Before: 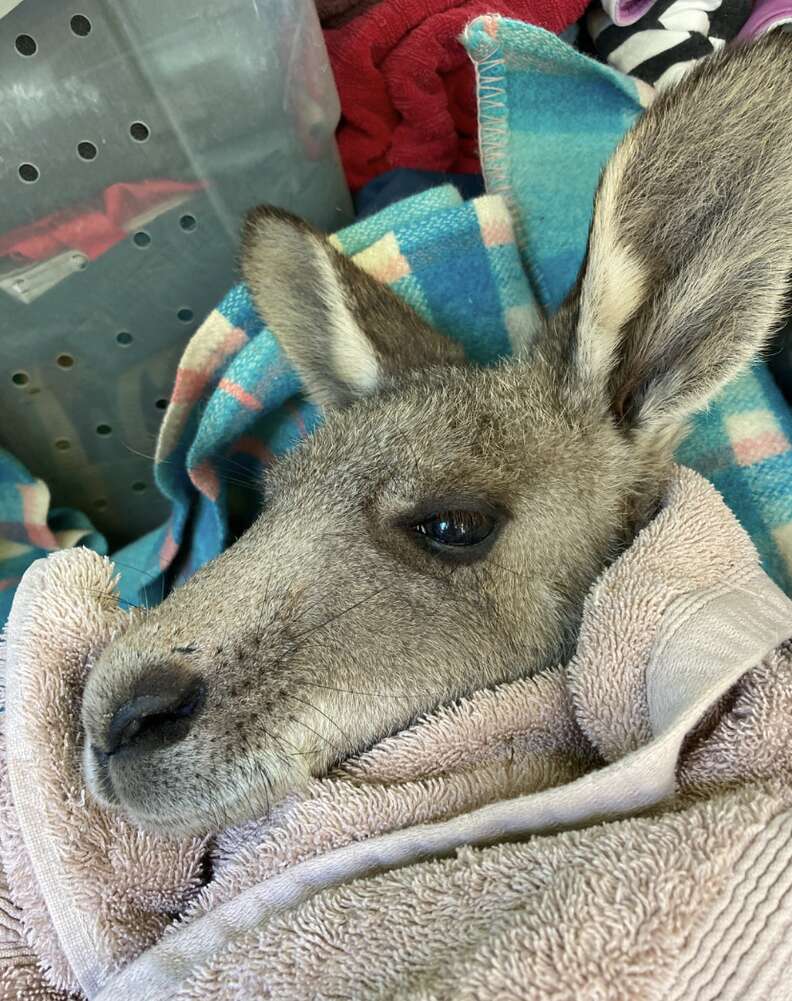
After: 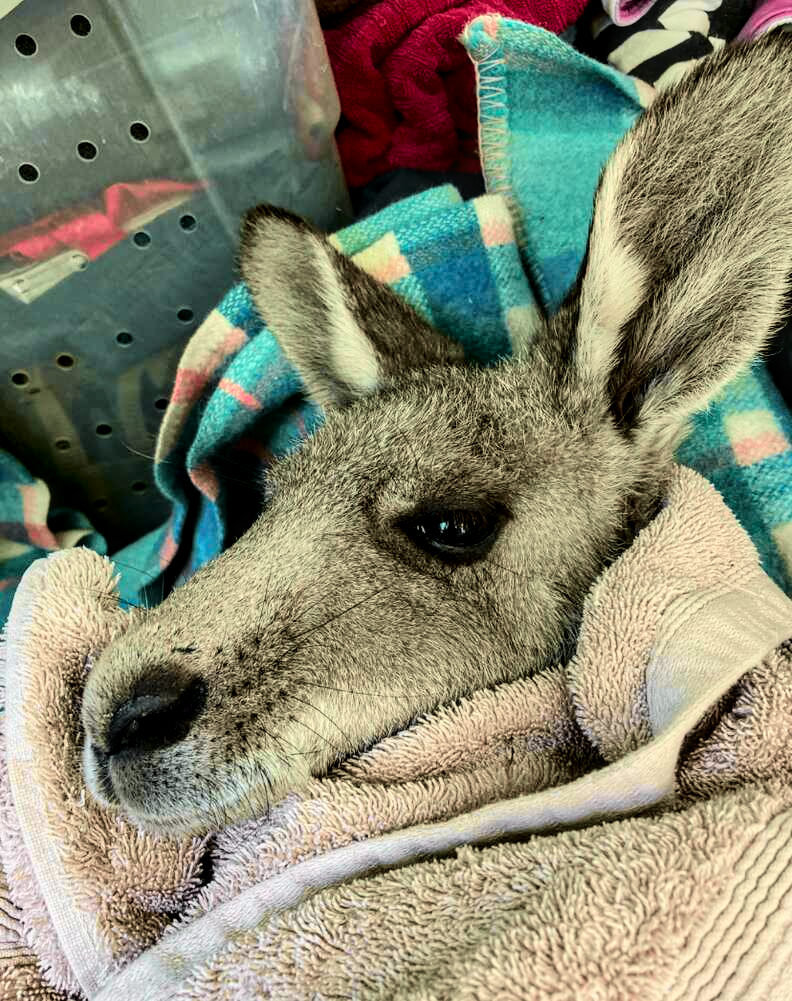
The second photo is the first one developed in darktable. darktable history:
local contrast: detail 130%
tone curve: curves: ch0 [(0, 0.006) (0.184, 0.117) (0.405, 0.46) (0.456, 0.528) (0.634, 0.728) (0.877, 0.89) (0.984, 0.935)]; ch1 [(0, 0) (0.443, 0.43) (0.492, 0.489) (0.566, 0.579) (0.595, 0.625) (0.608, 0.667) (0.65, 0.729) (1, 1)]; ch2 [(0, 0) (0.33, 0.301) (0.421, 0.443) (0.447, 0.489) (0.492, 0.498) (0.537, 0.583) (0.586, 0.591) (0.663, 0.686) (1, 1)], color space Lab, independent channels, preserve colors none
levels: levels [0.029, 0.545, 0.971]
